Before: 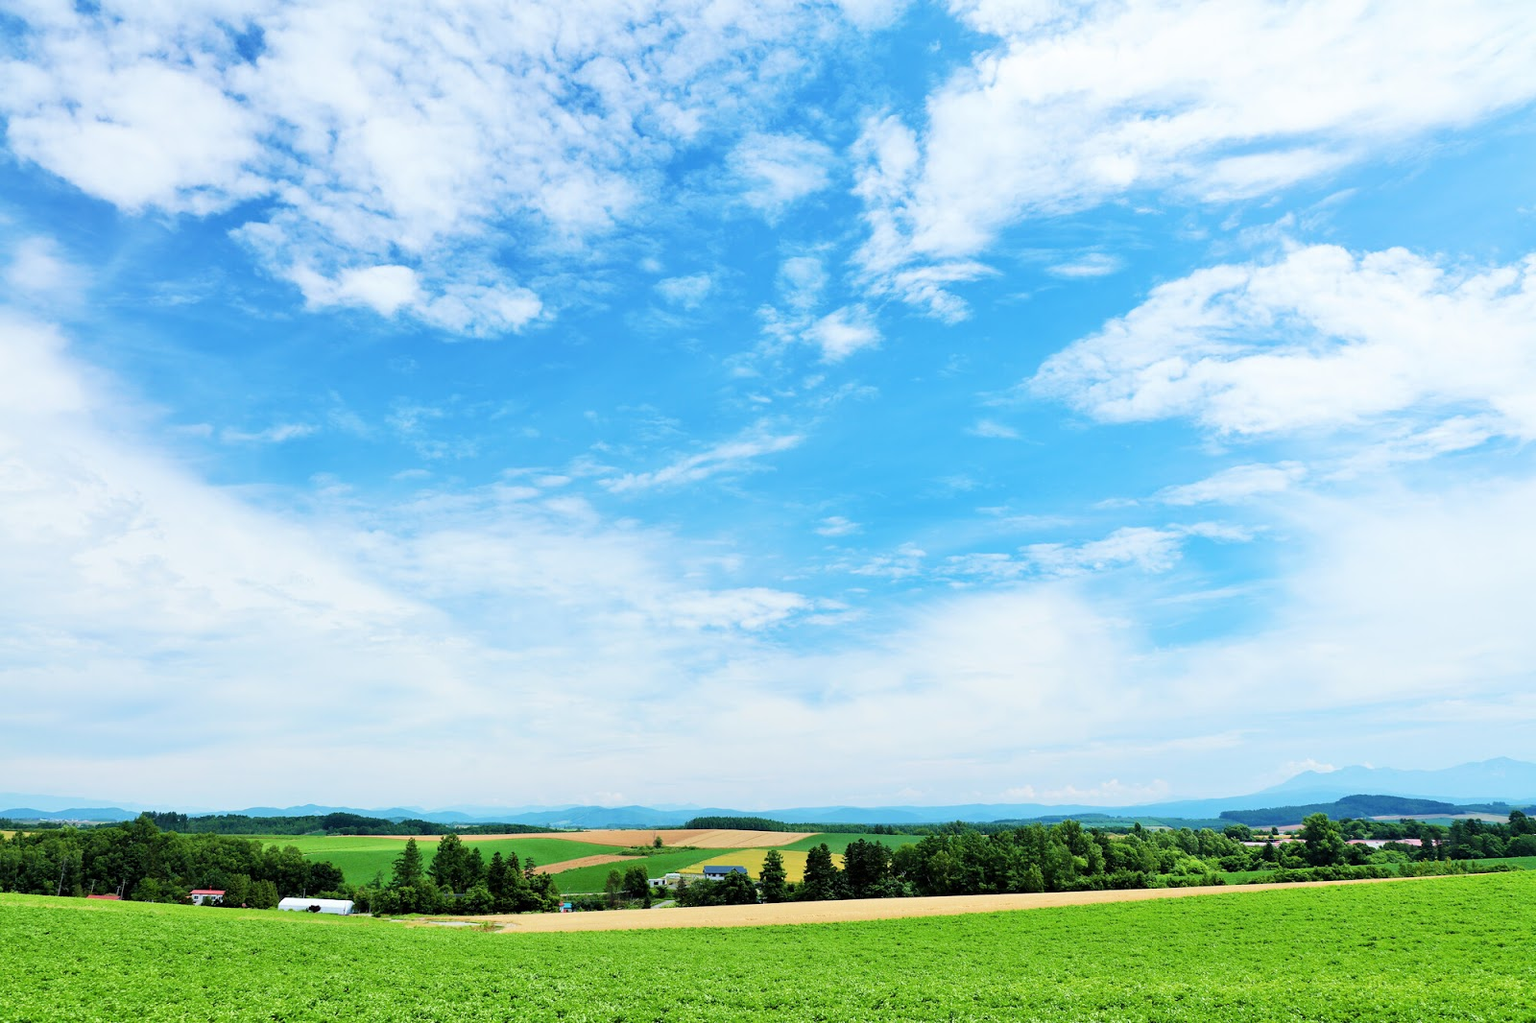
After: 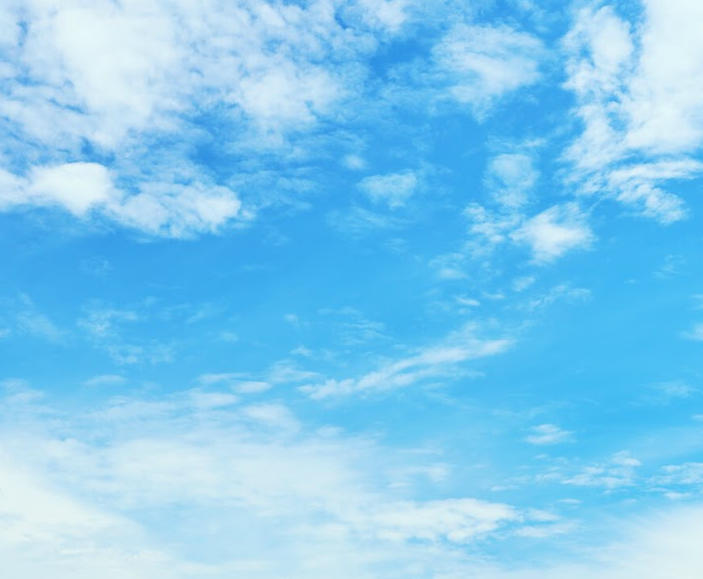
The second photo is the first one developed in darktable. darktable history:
color correction: highlights a* -2.7, highlights b* 2.53
crop: left 20.28%, top 10.78%, right 35.76%, bottom 34.89%
